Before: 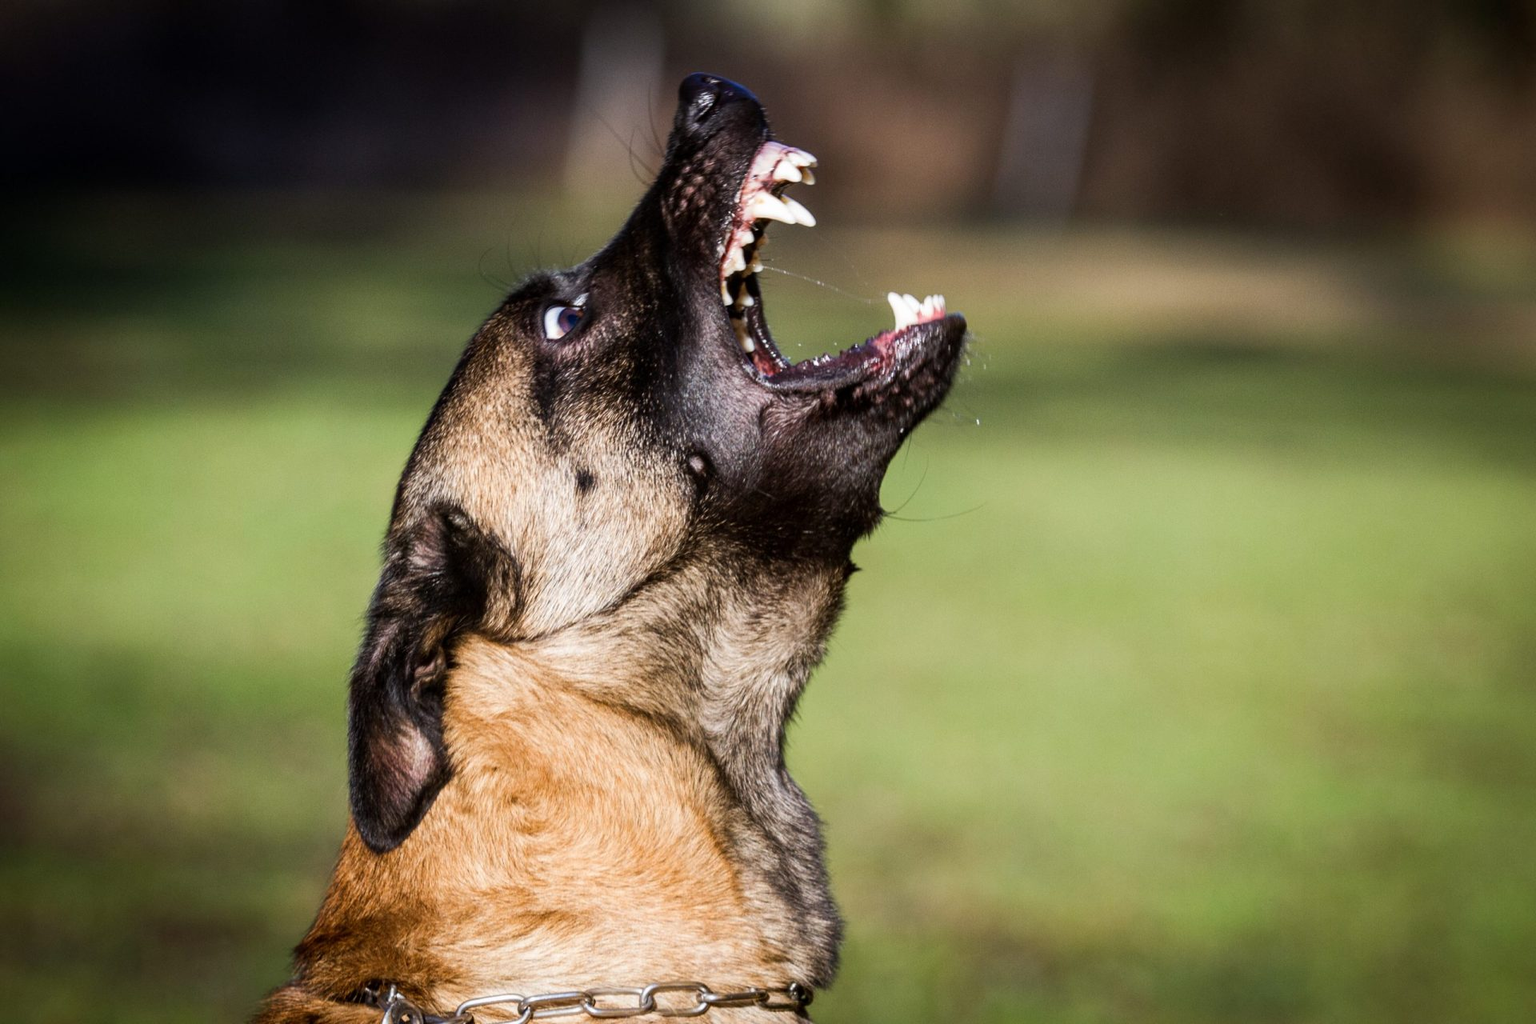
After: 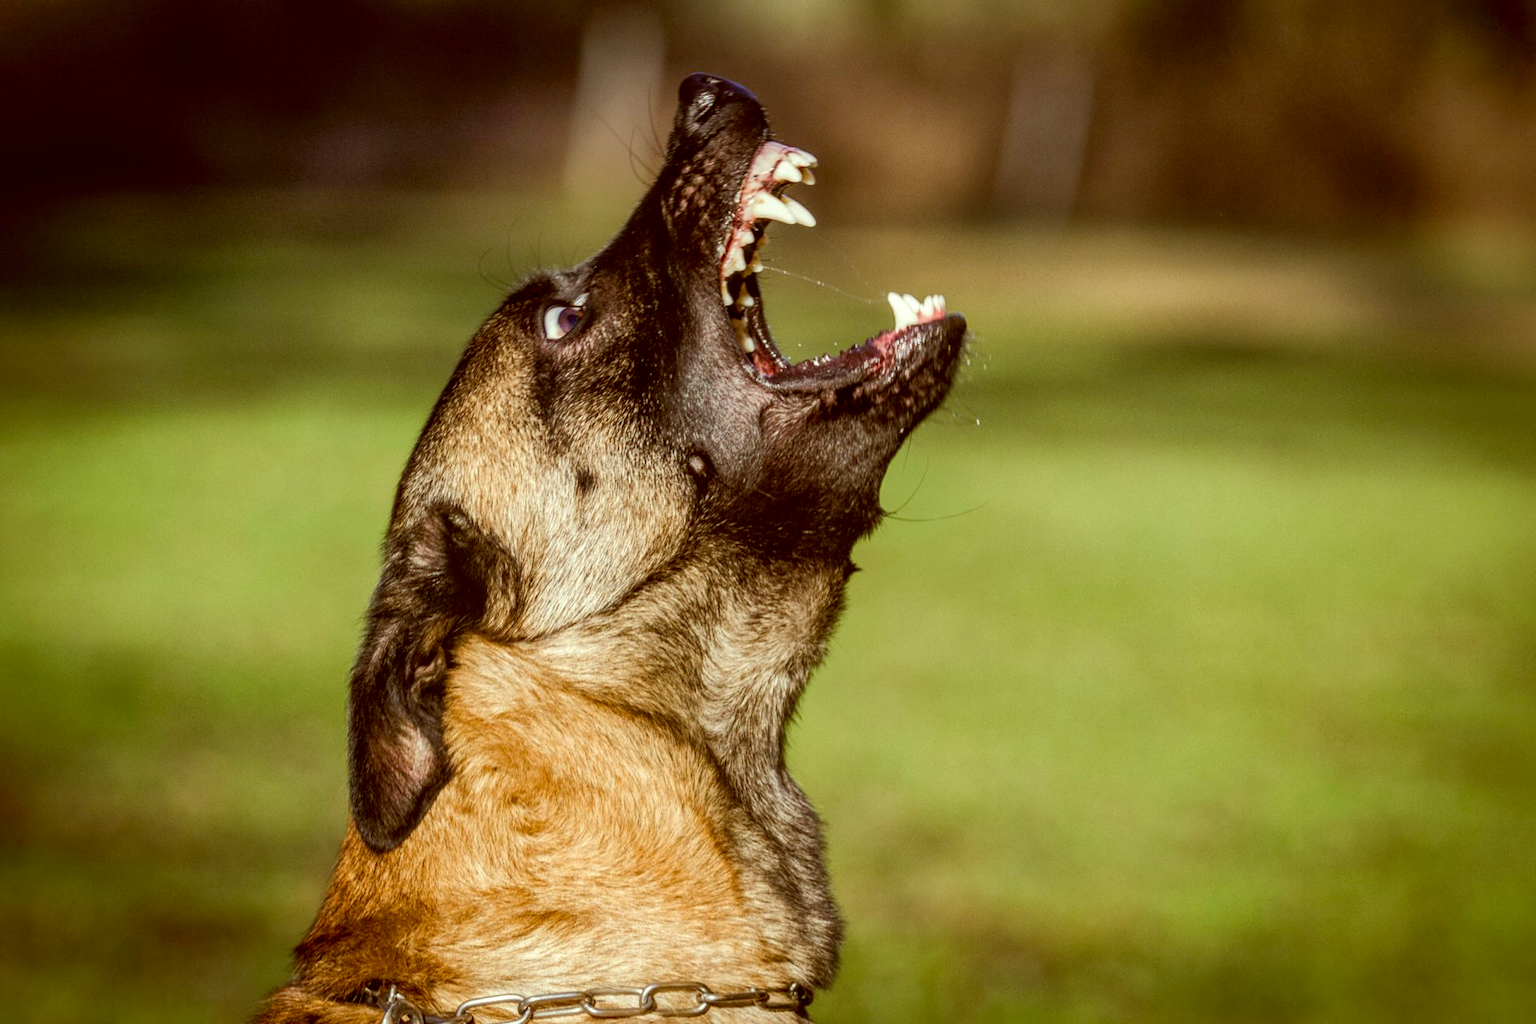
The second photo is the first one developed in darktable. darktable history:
local contrast: on, module defaults
shadows and highlights: on, module defaults
color correction: highlights a* -6.03, highlights b* 9.54, shadows a* 10.25, shadows b* 23.6
